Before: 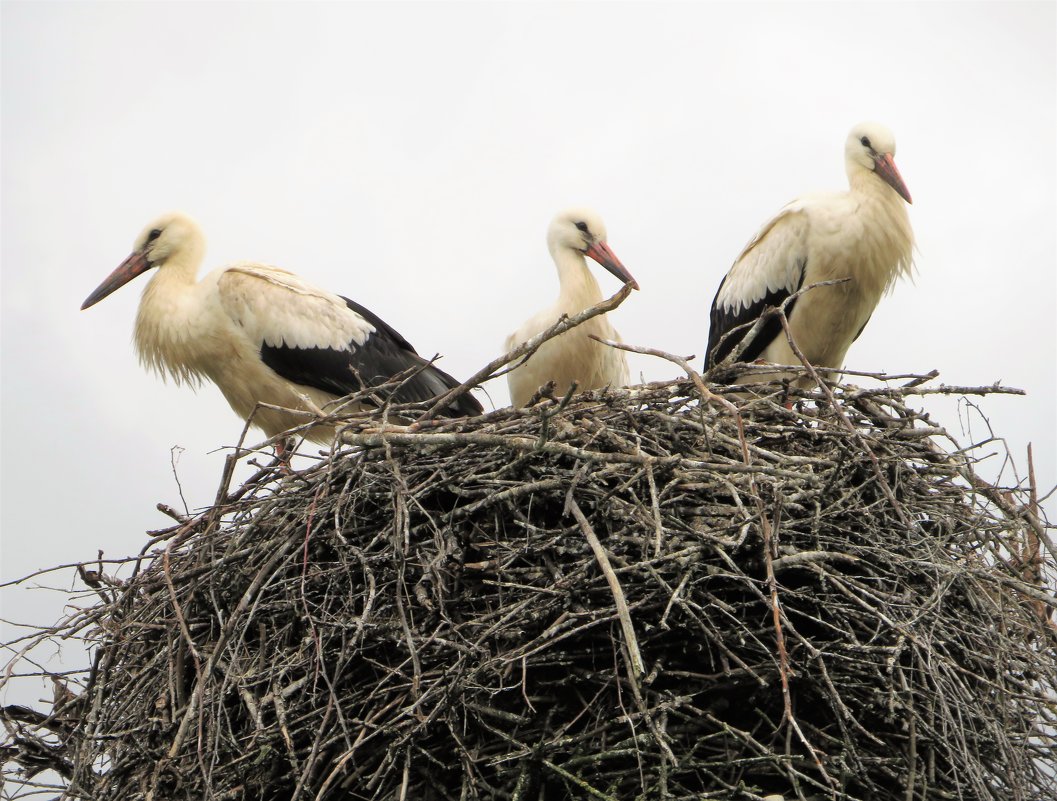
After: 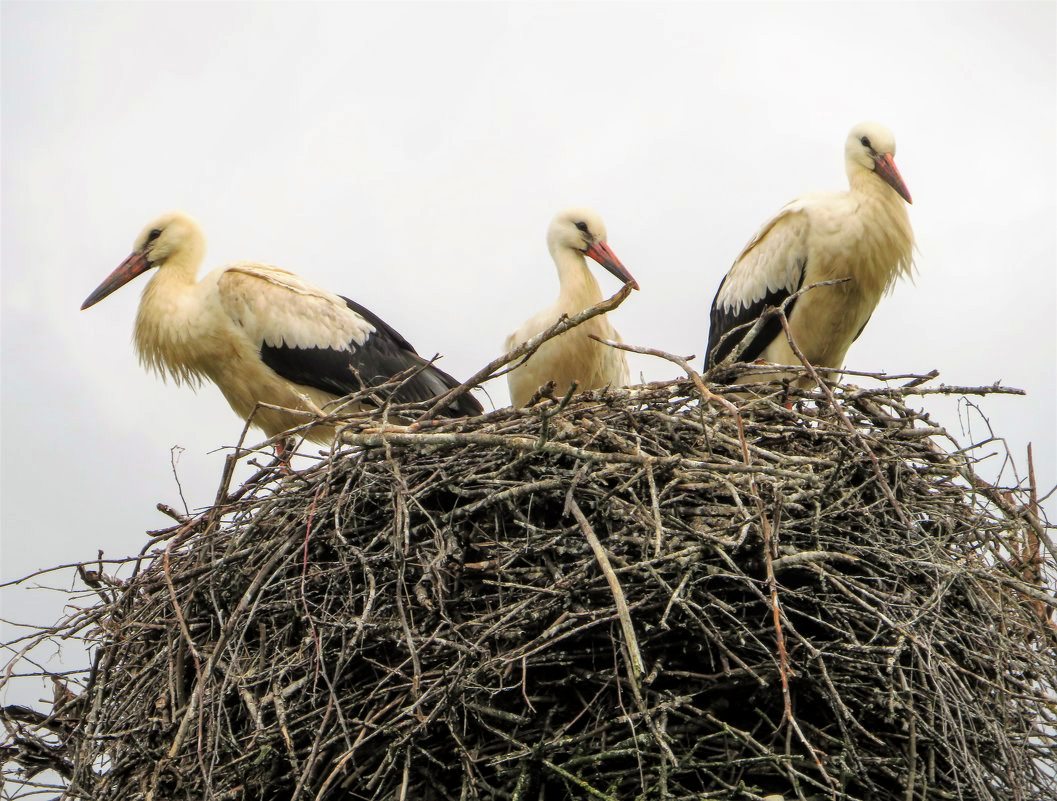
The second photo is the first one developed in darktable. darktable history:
color correction: saturation 1.34
local contrast: on, module defaults
